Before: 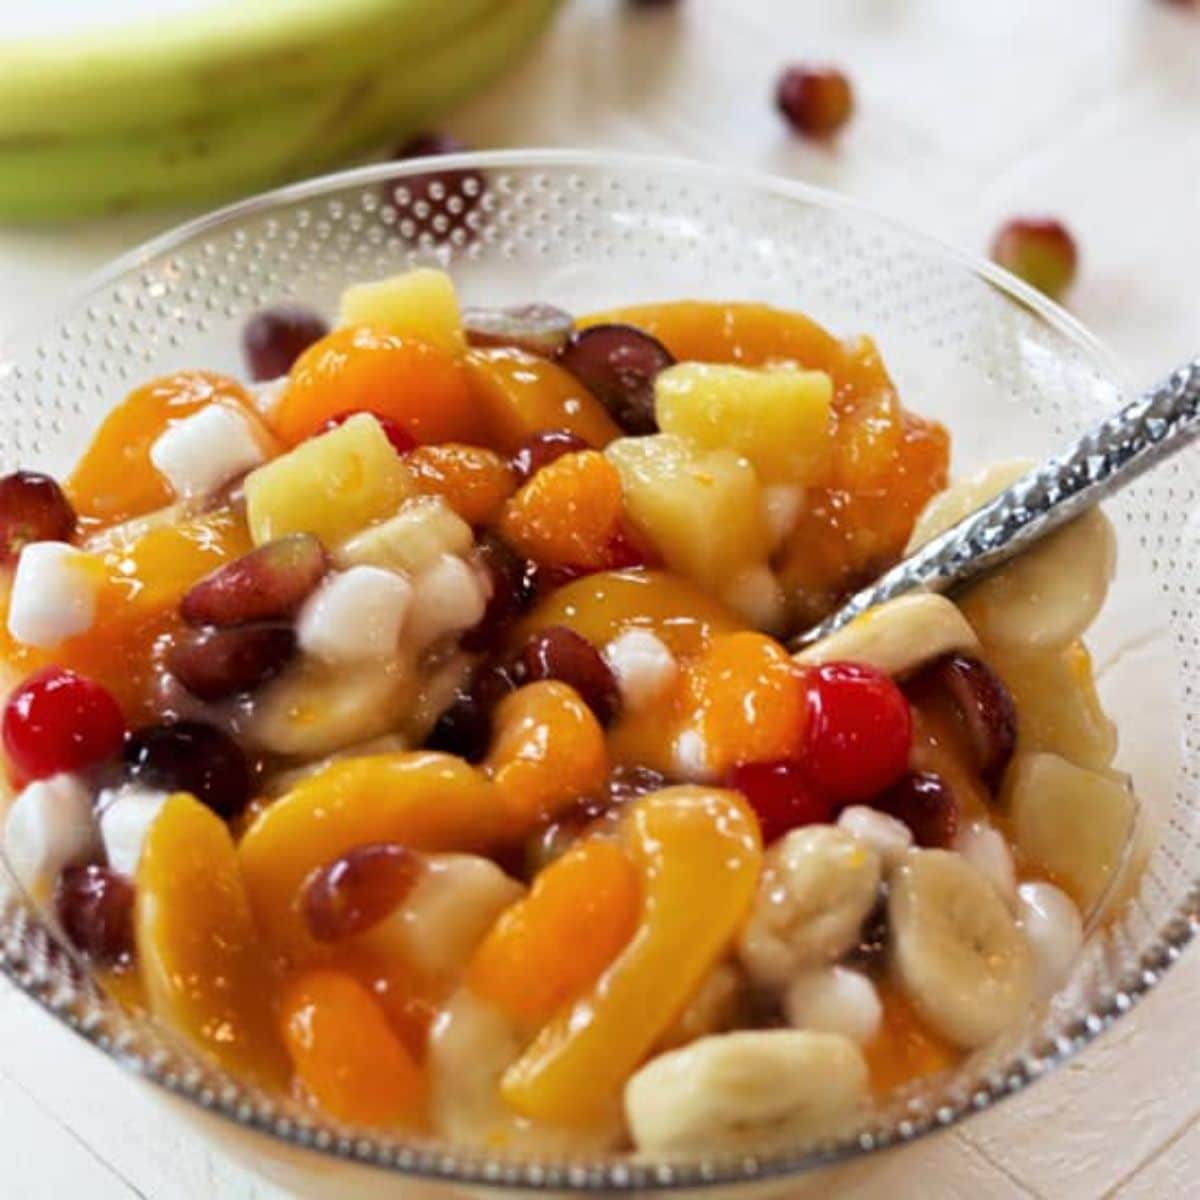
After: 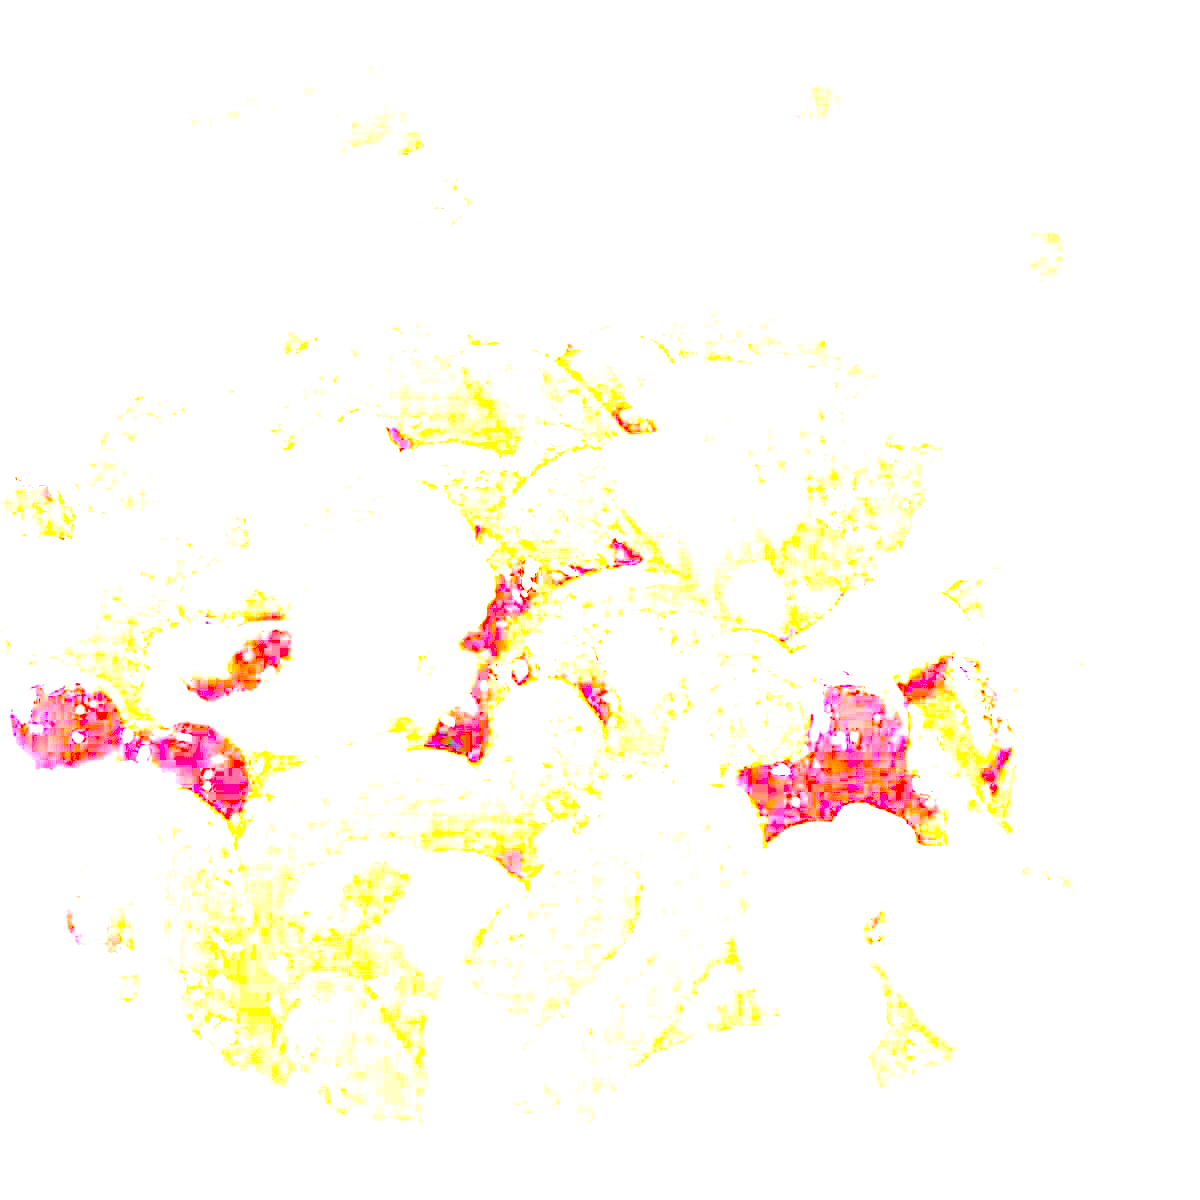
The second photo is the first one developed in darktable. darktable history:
white balance: red 1.042, blue 1.17
exposure: exposure 8 EV, compensate highlight preservation false
